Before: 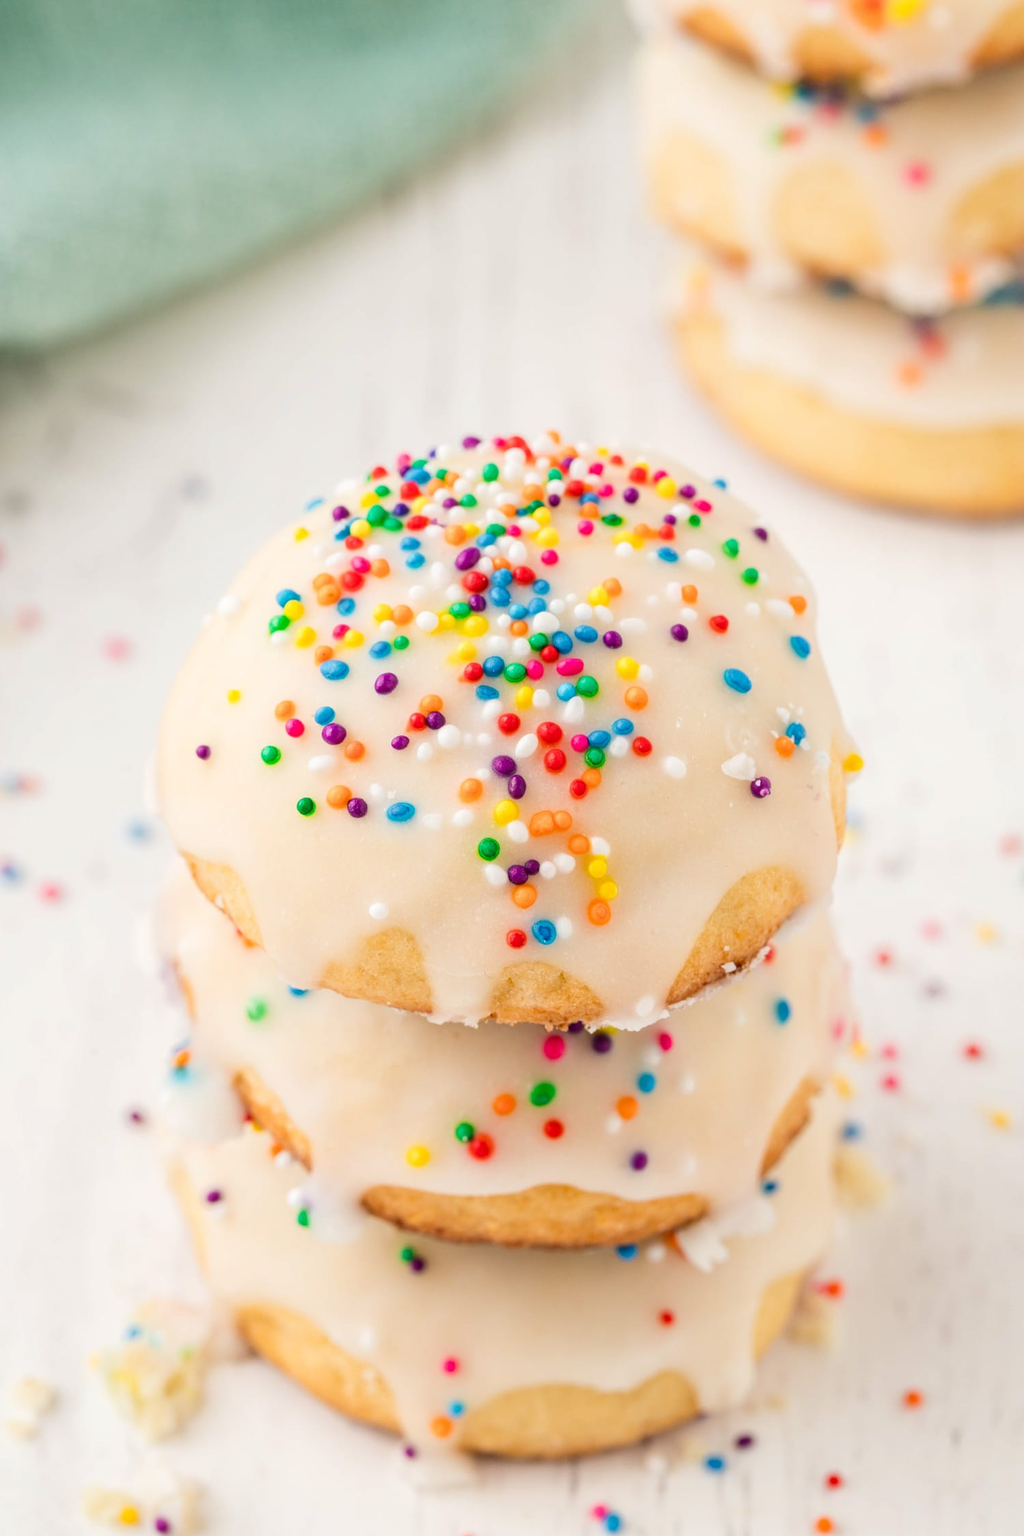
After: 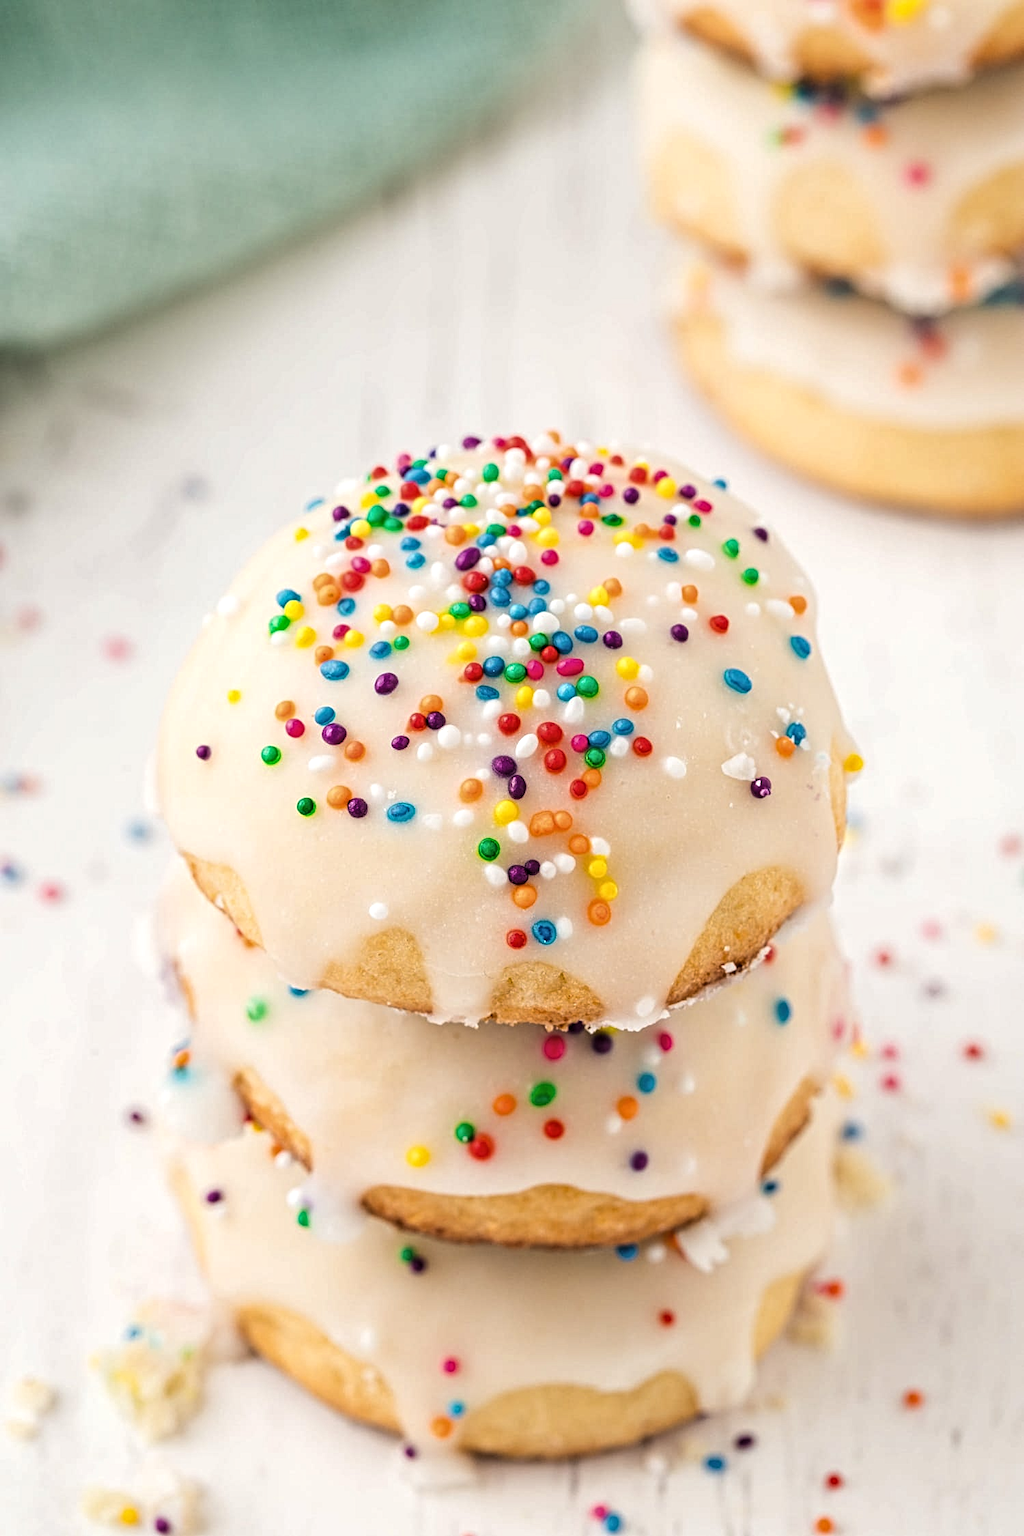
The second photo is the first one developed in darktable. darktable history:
levels: levels [0.029, 0.545, 0.971]
contrast equalizer: y [[0.5, 0.5, 0.5, 0.539, 0.64, 0.611], [0.5 ×6], [0.5 ×6], [0 ×6], [0 ×6]]
